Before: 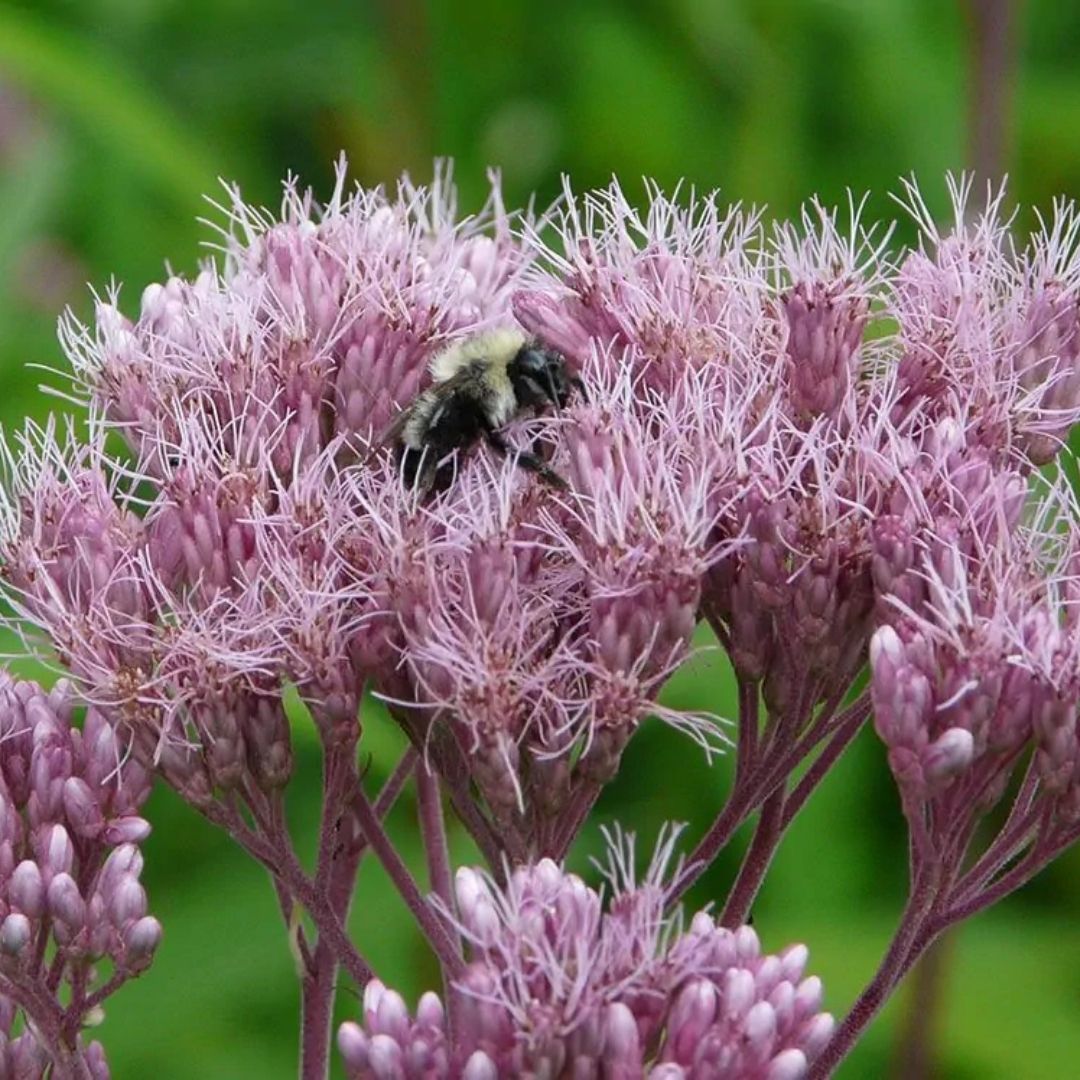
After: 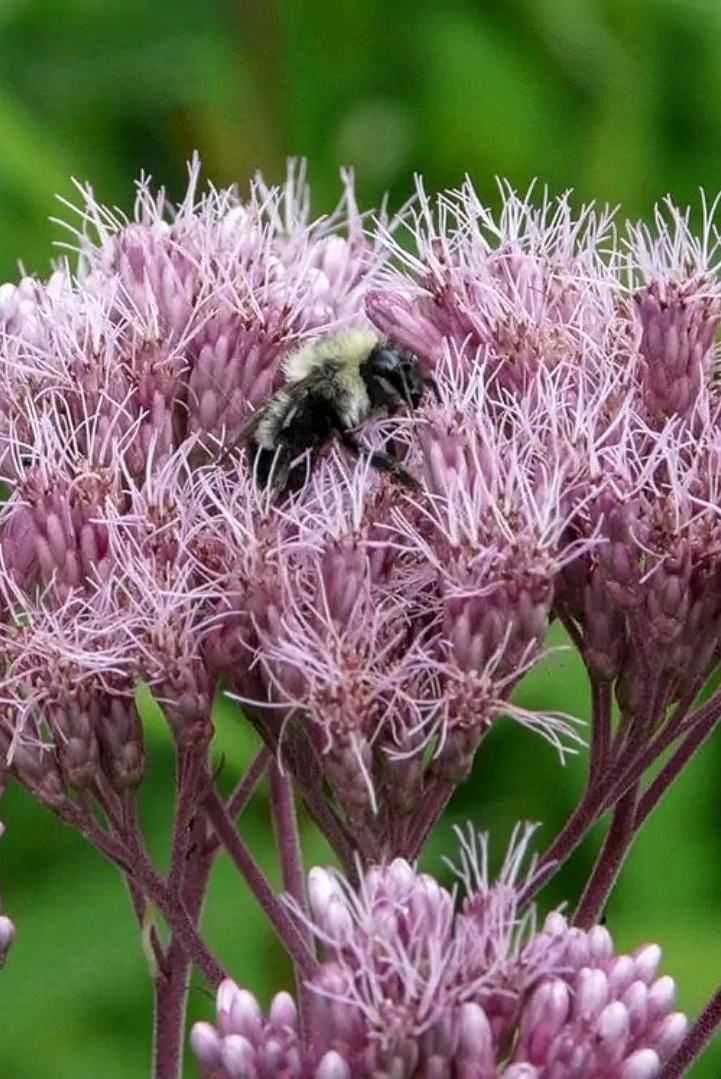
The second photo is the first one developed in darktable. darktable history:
crop and rotate: left 13.623%, right 19.544%
local contrast: detail 130%
